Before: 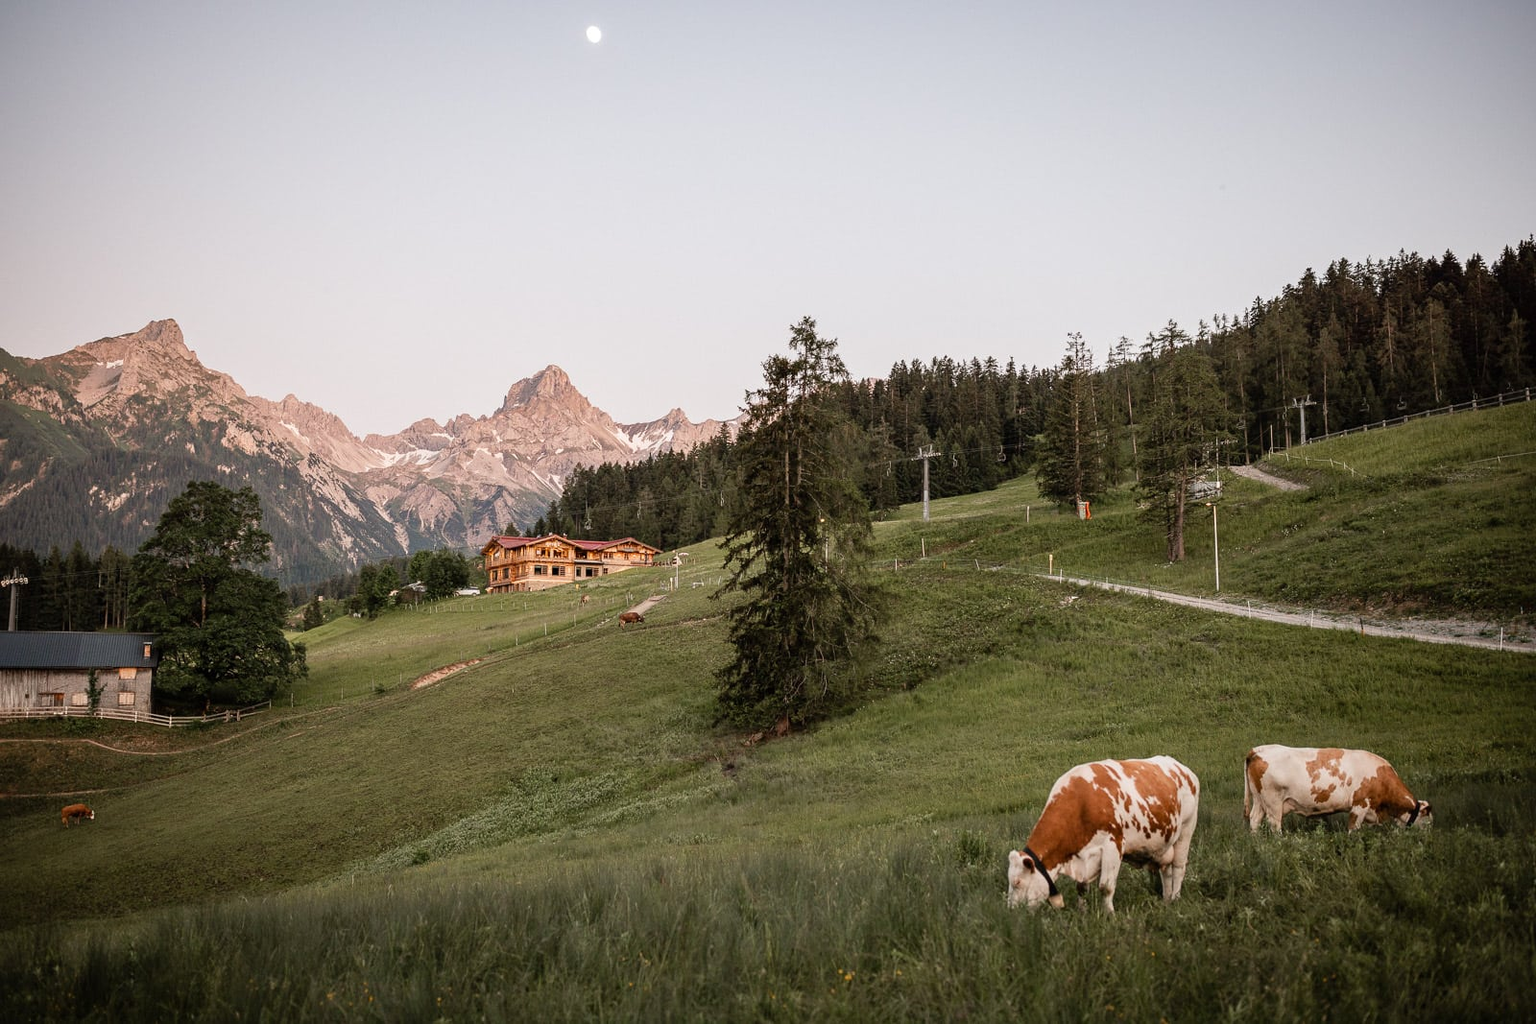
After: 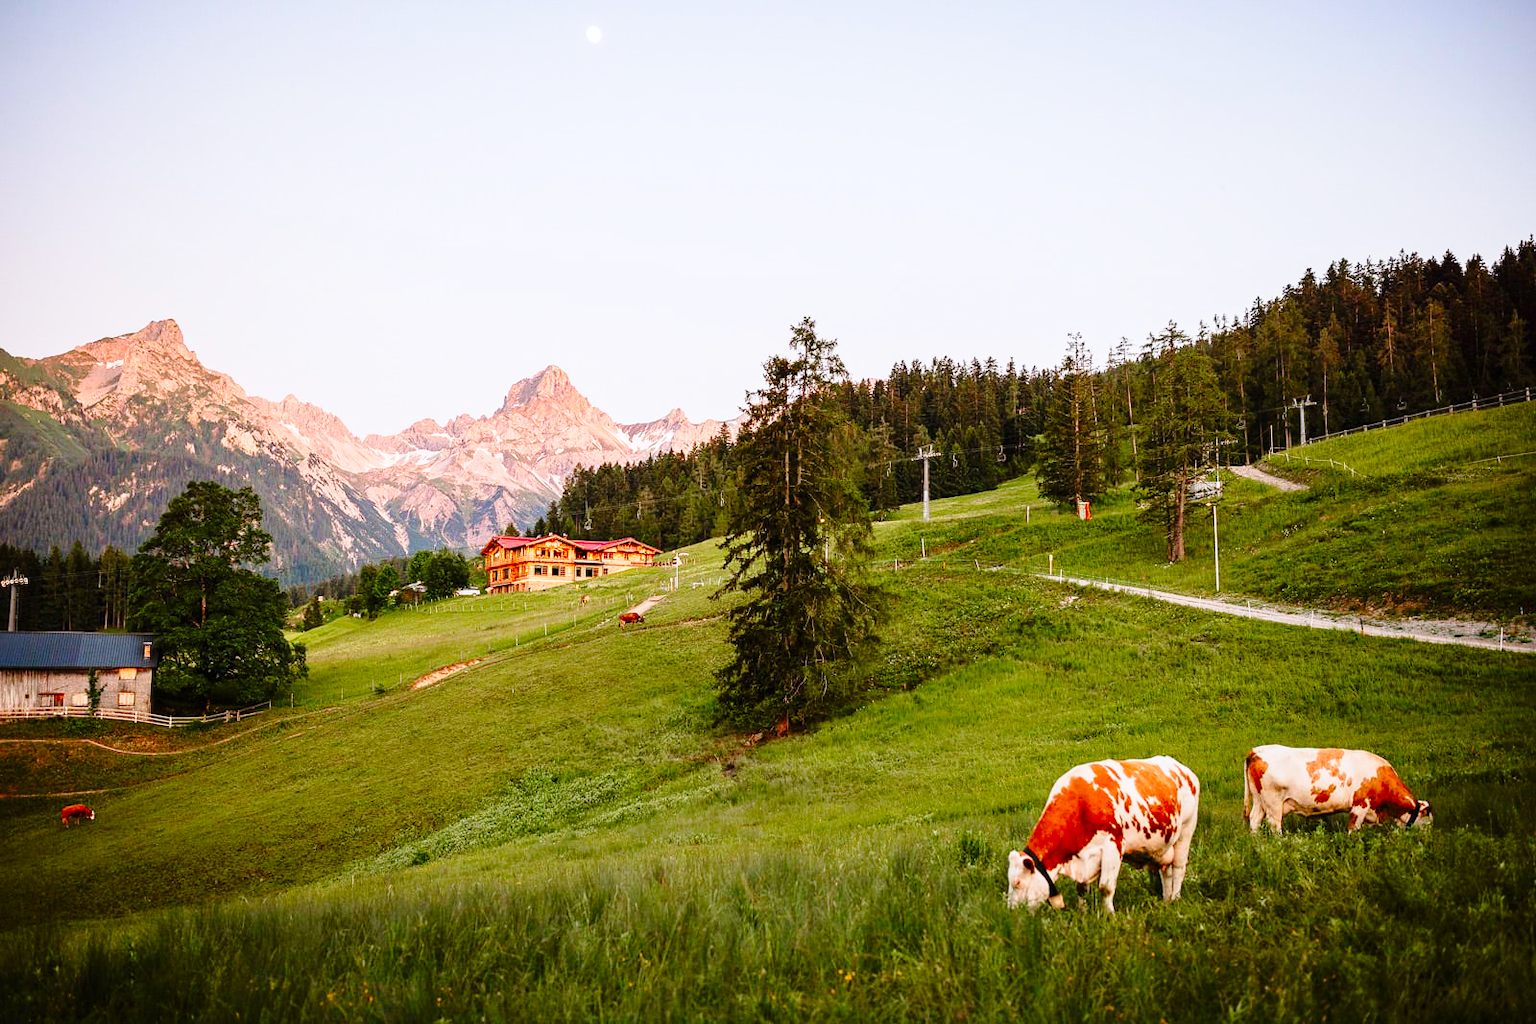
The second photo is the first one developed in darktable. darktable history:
white balance: red 0.983, blue 1.036
color correction: saturation 1.8
base curve: curves: ch0 [(0, 0) (0.028, 0.03) (0.121, 0.232) (0.46, 0.748) (0.859, 0.968) (1, 1)], preserve colors none
